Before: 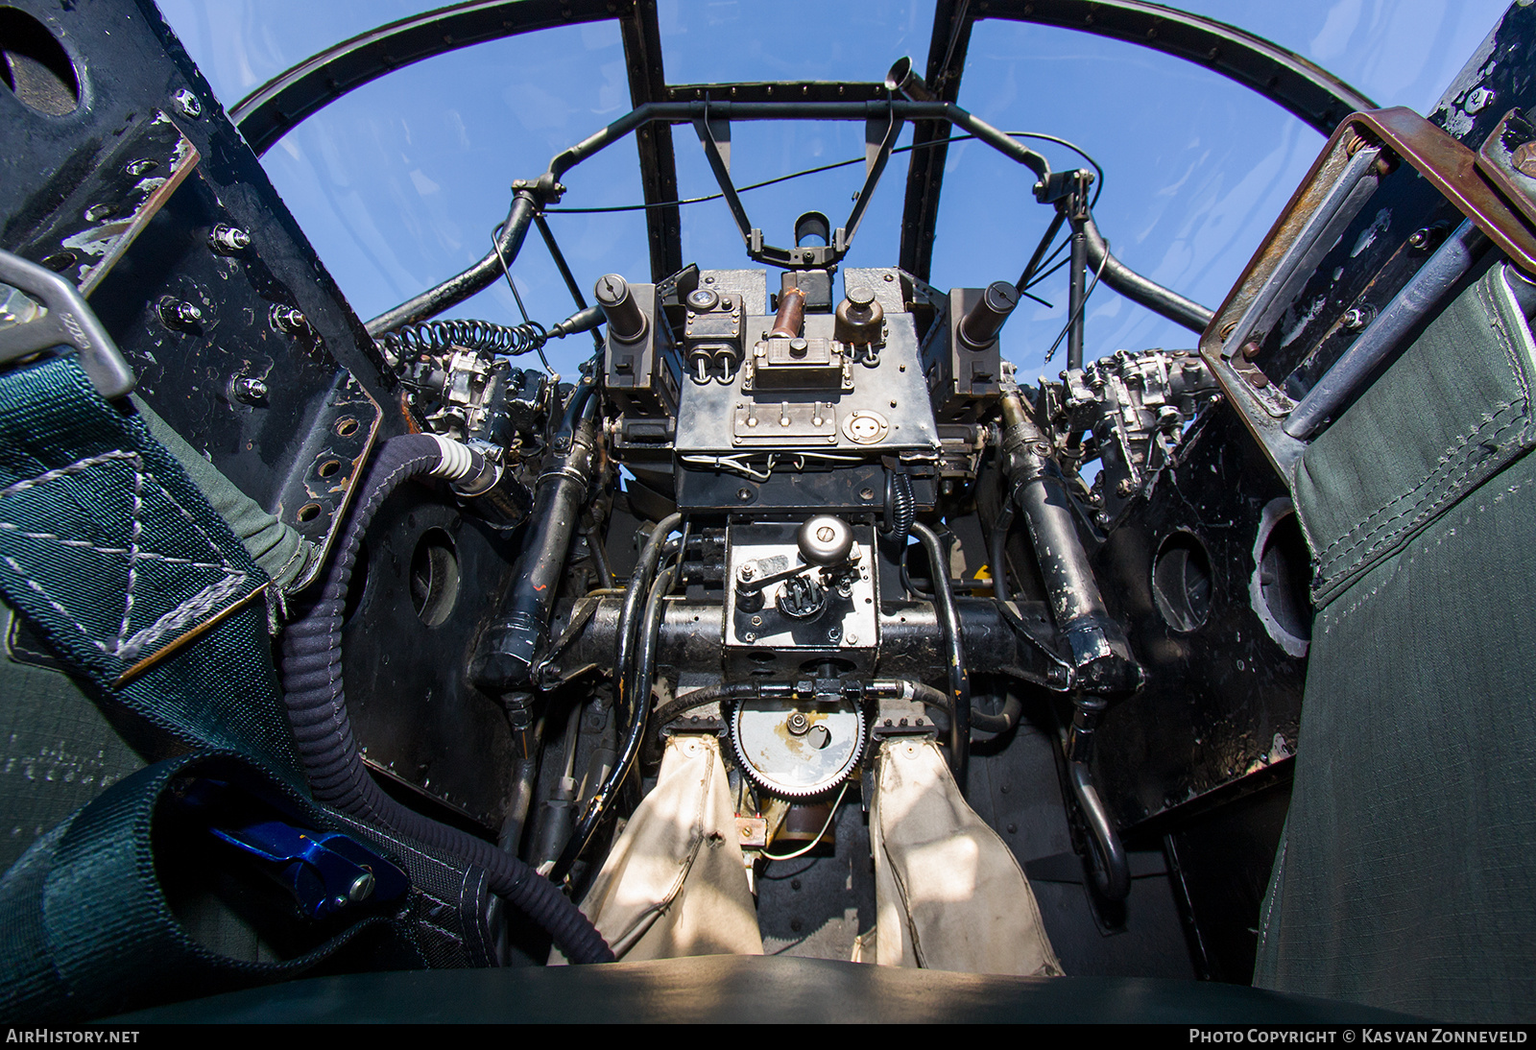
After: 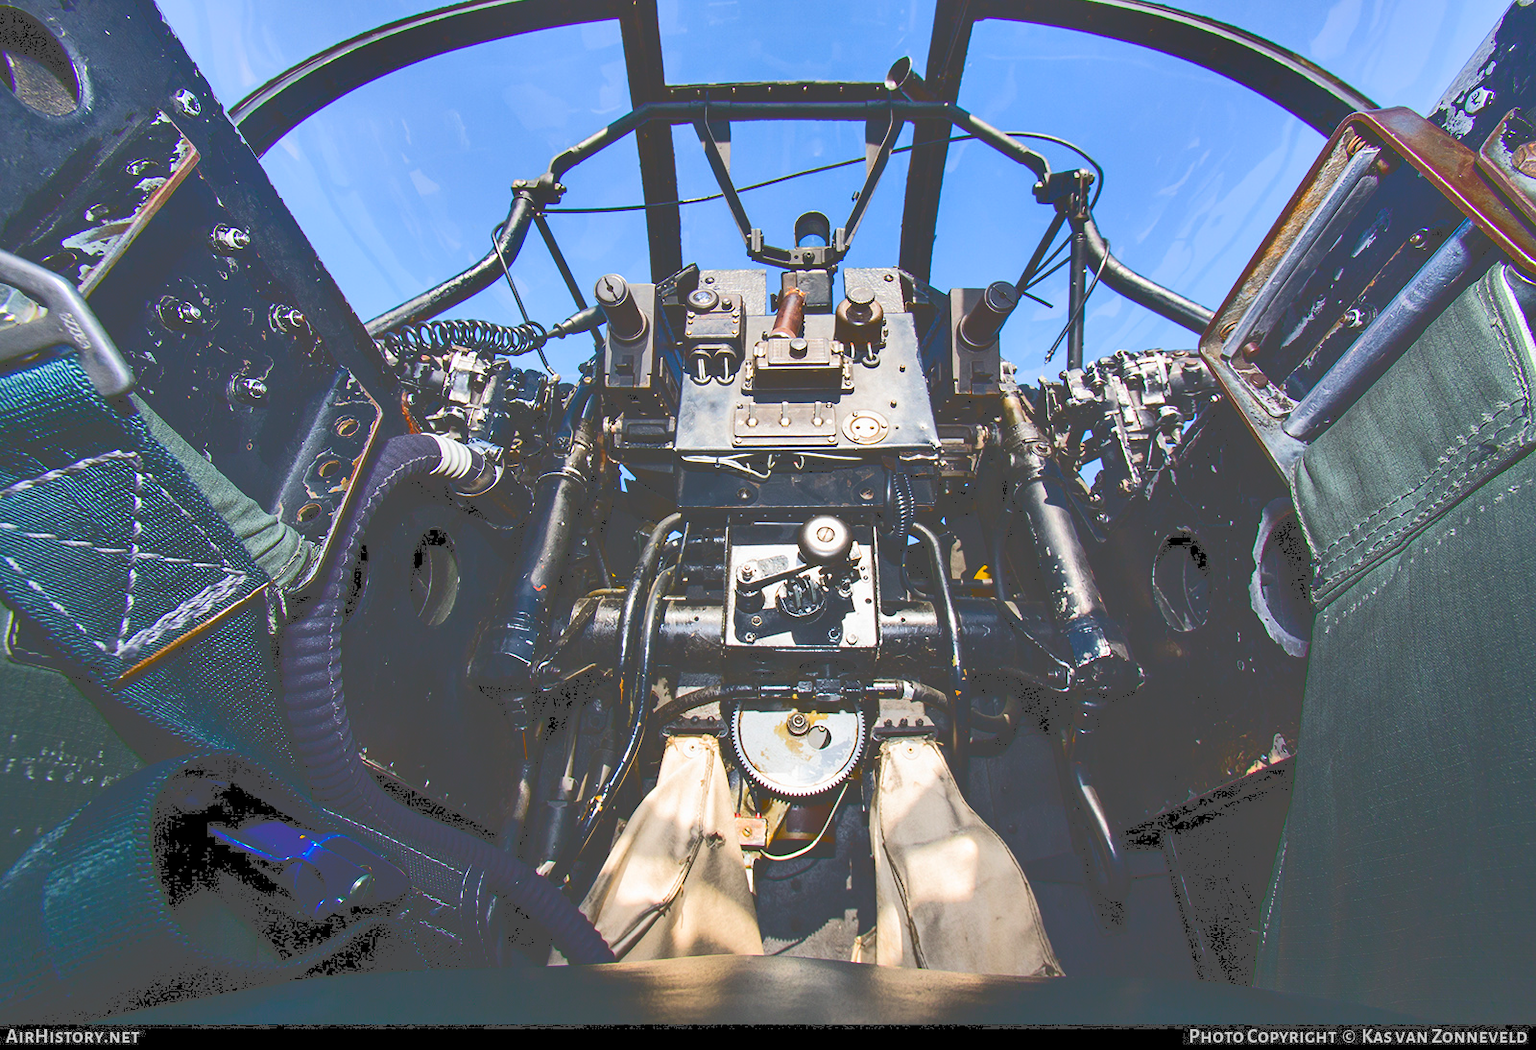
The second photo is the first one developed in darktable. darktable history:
tone curve: curves: ch0 [(0, 0) (0.003, 0.284) (0.011, 0.284) (0.025, 0.288) (0.044, 0.29) (0.069, 0.292) (0.1, 0.296) (0.136, 0.298) (0.177, 0.305) (0.224, 0.312) (0.277, 0.327) (0.335, 0.362) (0.399, 0.407) (0.468, 0.464) (0.543, 0.537) (0.623, 0.62) (0.709, 0.71) (0.801, 0.79) (0.898, 0.862) (1, 1)], color space Lab, independent channels, preserve colors none
shadows and highlights: shadows 24.57, highlights -77.78, soften with gaussian
color correction: highlights a* -0.143, highlights b* 0.146
contrast brightness saturation: contrast 0.198, brightness 0.165, saturation 0.223
